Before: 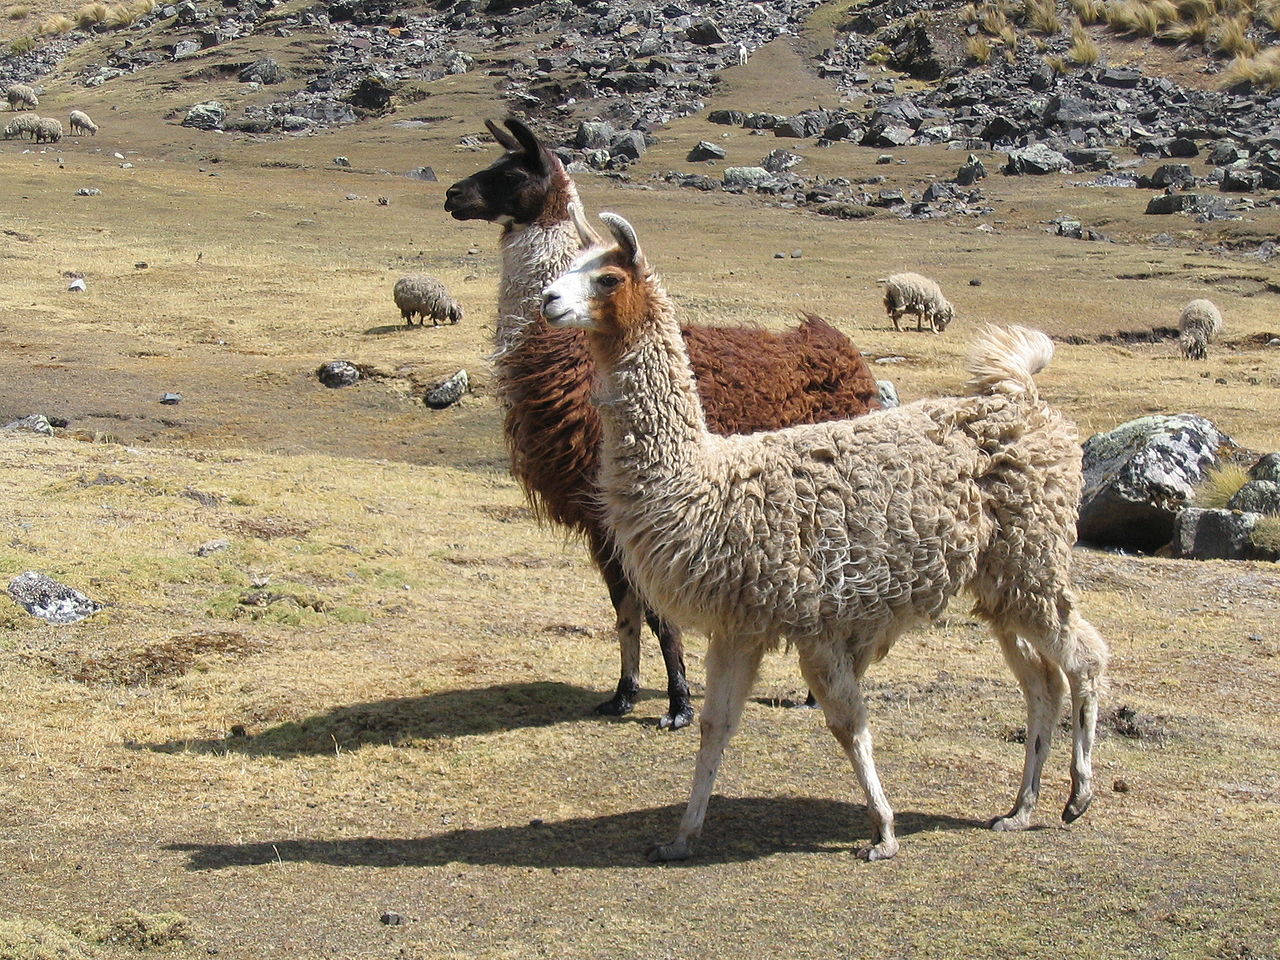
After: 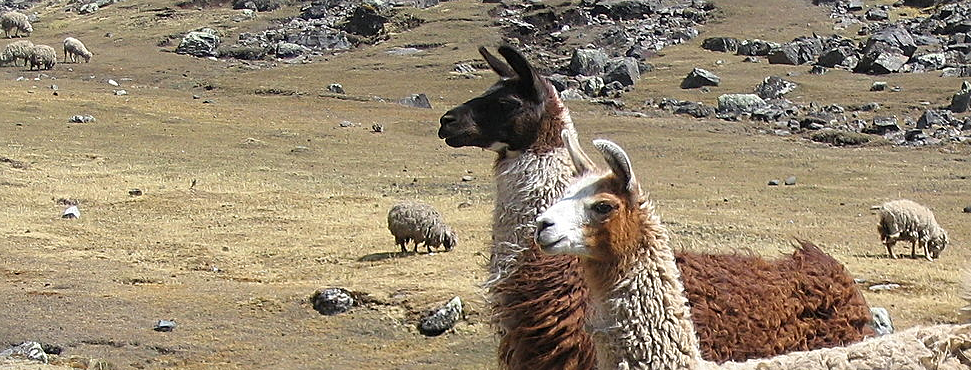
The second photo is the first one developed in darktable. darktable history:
sharpen: on, module defaults
crop: left 0.511%, top 7.639%, right 23.571%, bottom 53.815%
